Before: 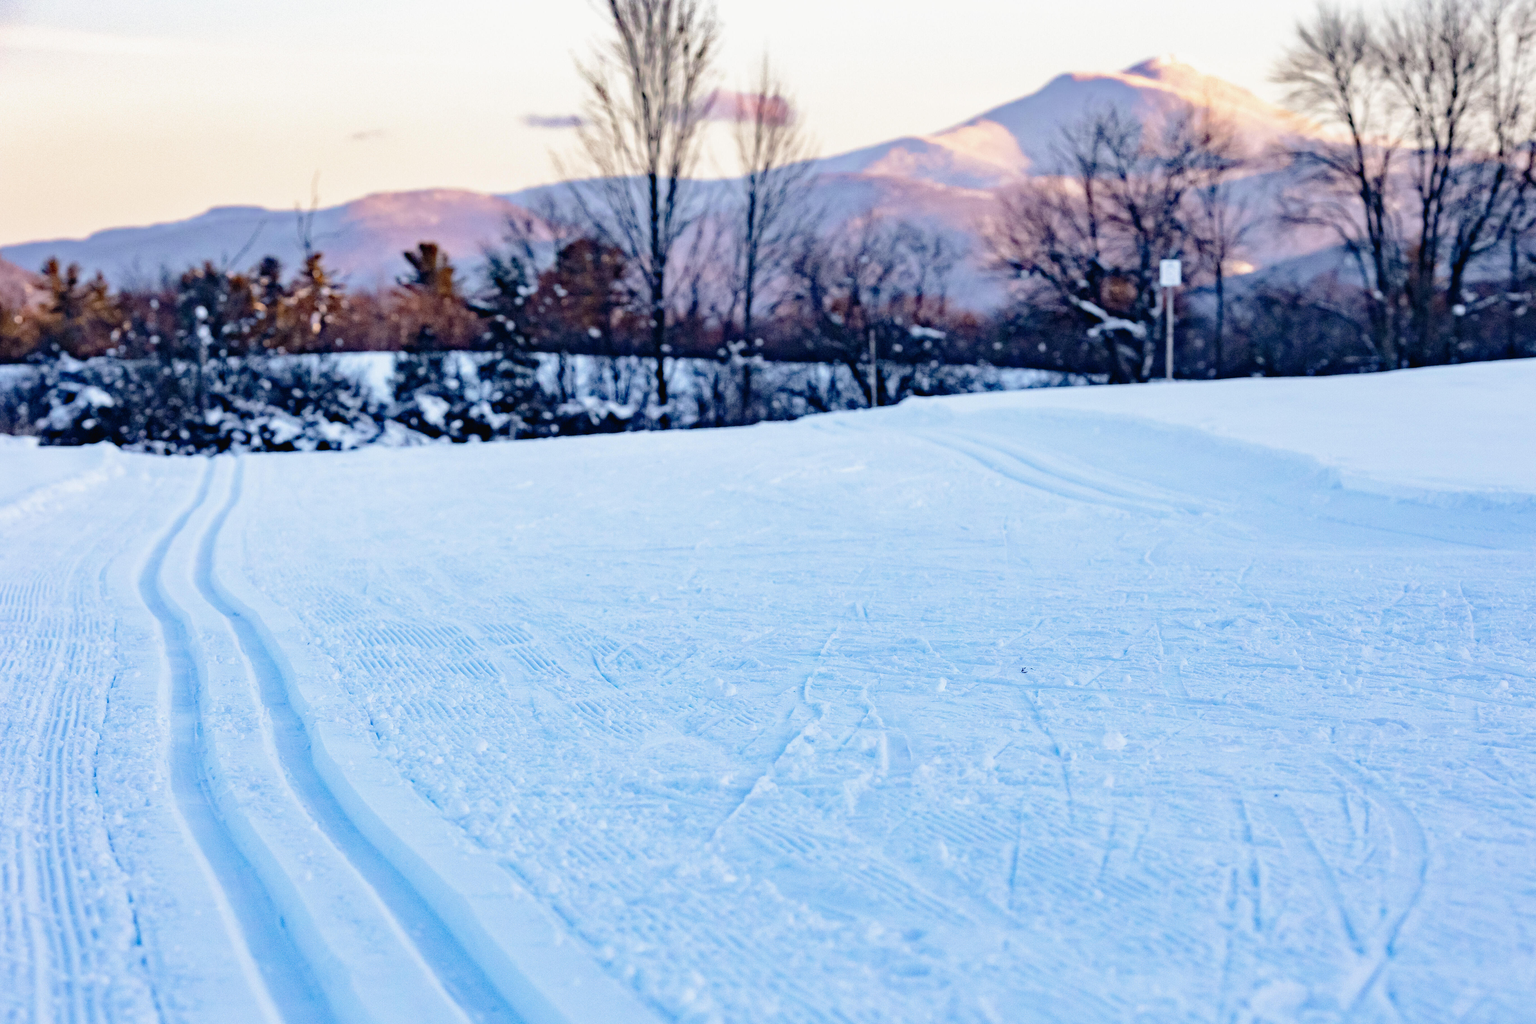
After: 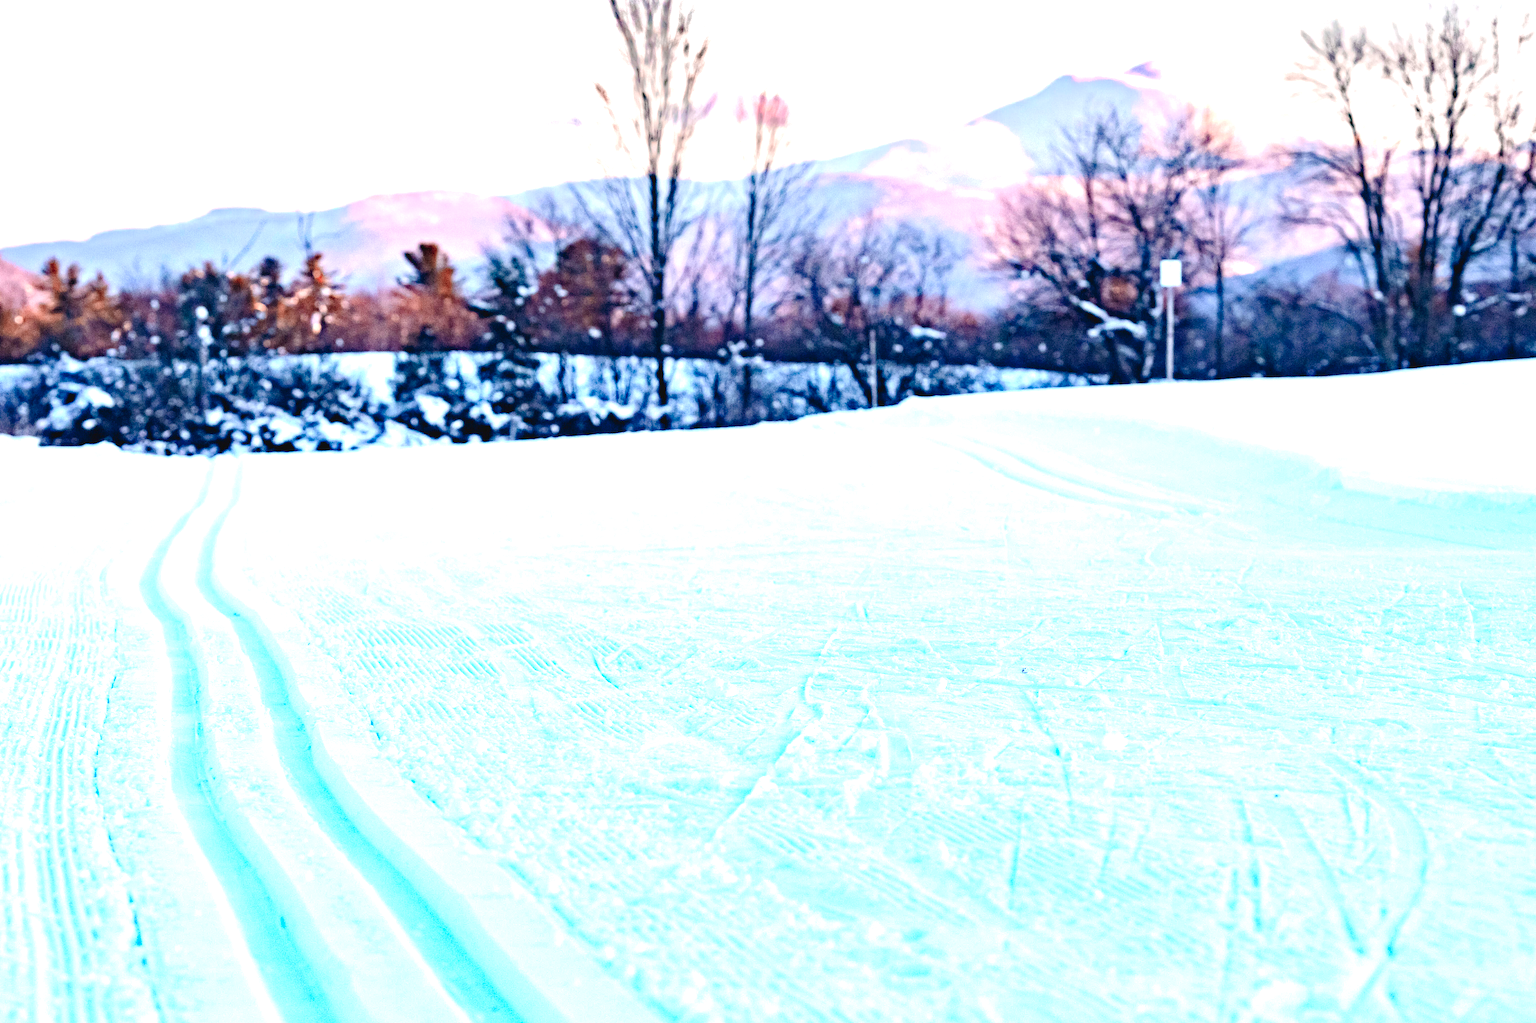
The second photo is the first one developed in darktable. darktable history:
exposure: exposure 1.137 EV, compensate highlight preservation false
color zones: curves: ch2 [(0, 0.5) (0.084, 0.497) (0.323, 0.335) (0.4, 0.497) (1, 0.5)], process mode strong
